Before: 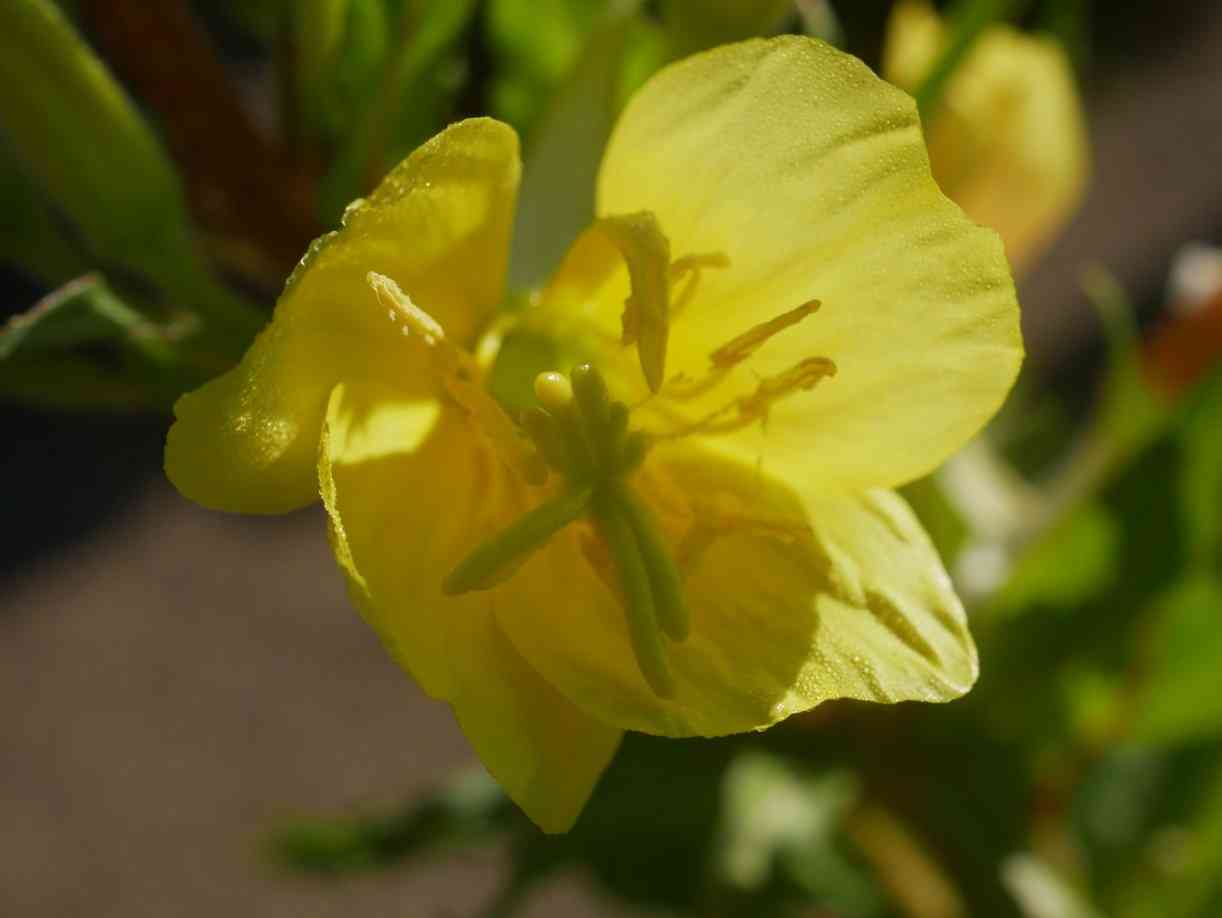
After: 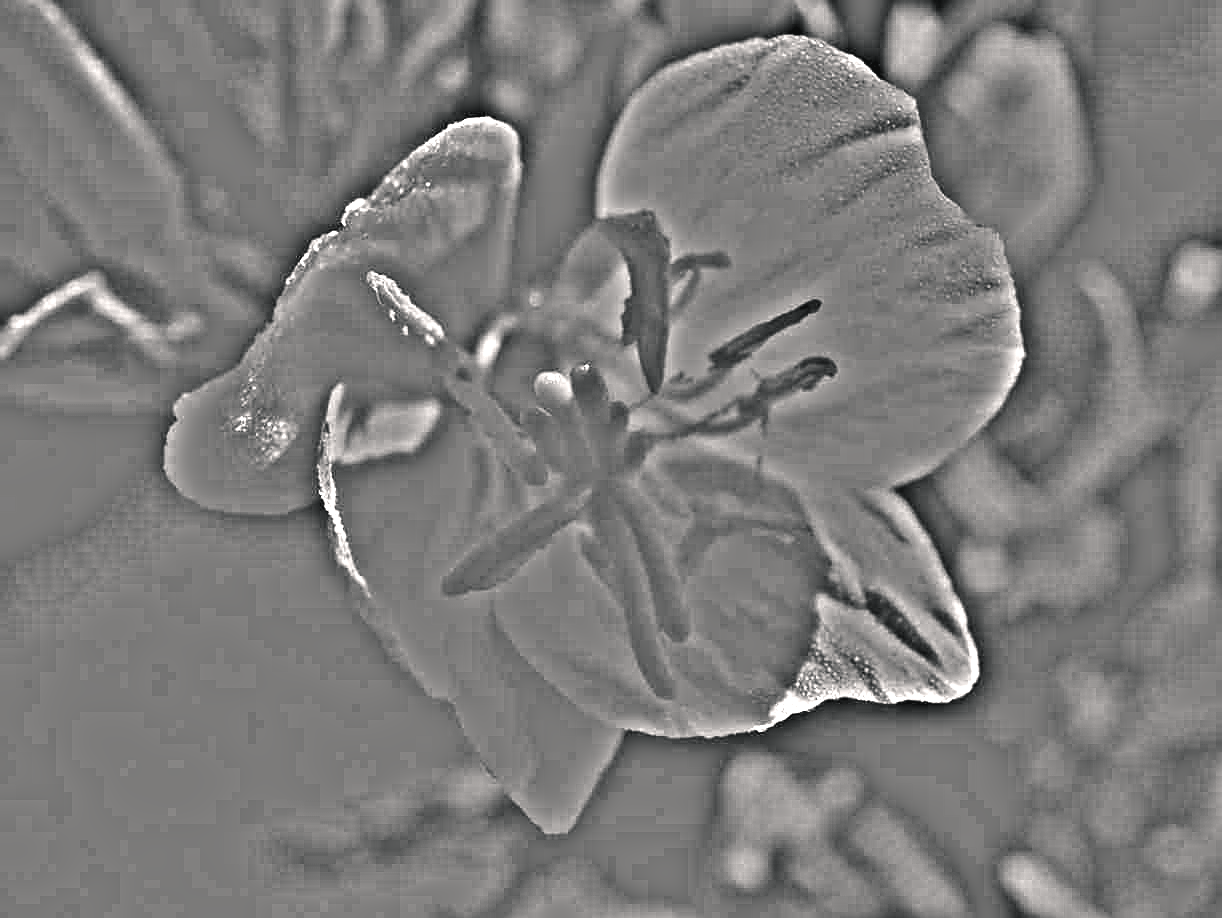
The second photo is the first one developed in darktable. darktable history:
color balance rgb: shadows lift › chroma 1%, shadows lift › hue 217.2°, power › hue 310.8°, highlights gain › chroma 1%, highlights gain › hue 54°, global offset › luminance 0.5%, global offset › hue 171.6°, perceptual saturation grading › global saturation 14.09%, perceptual saturation grading › highlights -25%, perceptual saturation grading › shadows 30%, perceptual brilliance grading › highlights 13.42%, perceptual brilliance grading › mid-tones 8.05%, perceptual brilliance grading › shadows -17.45%, global vibrance 25%
sharpen: on, module defaults
highpass: on, module defaults
